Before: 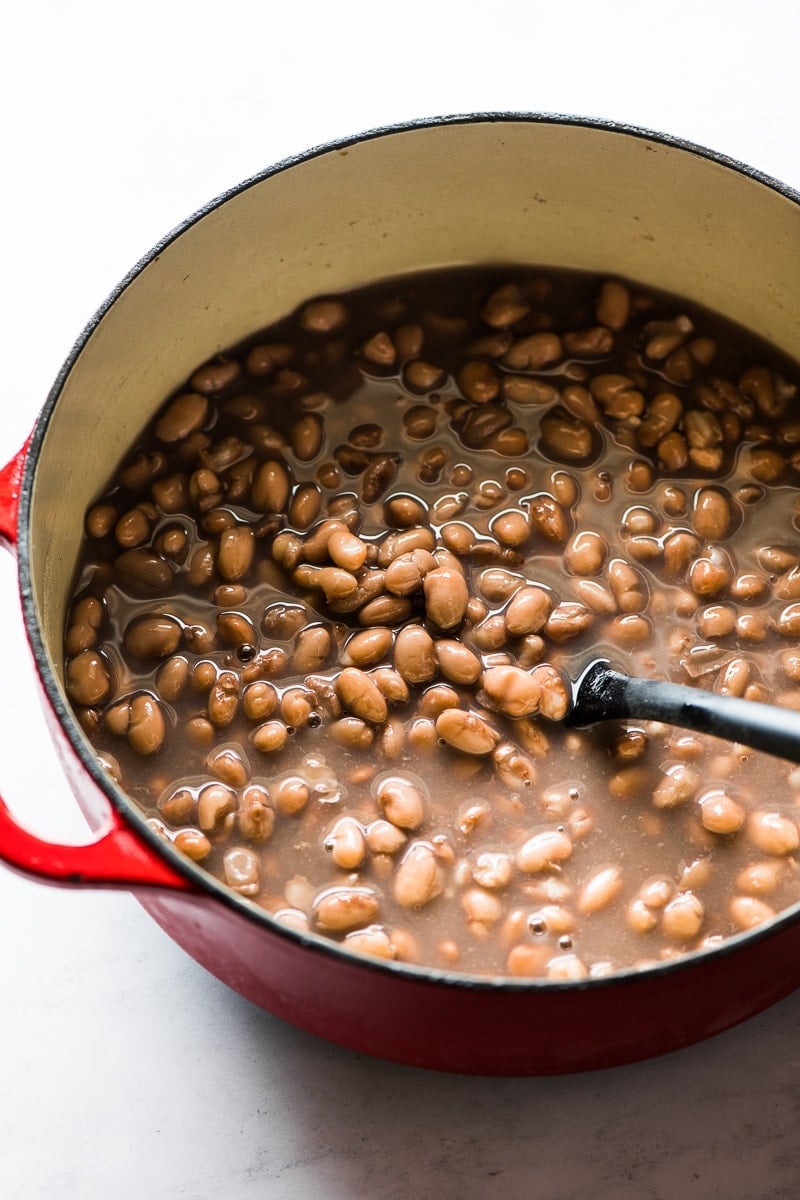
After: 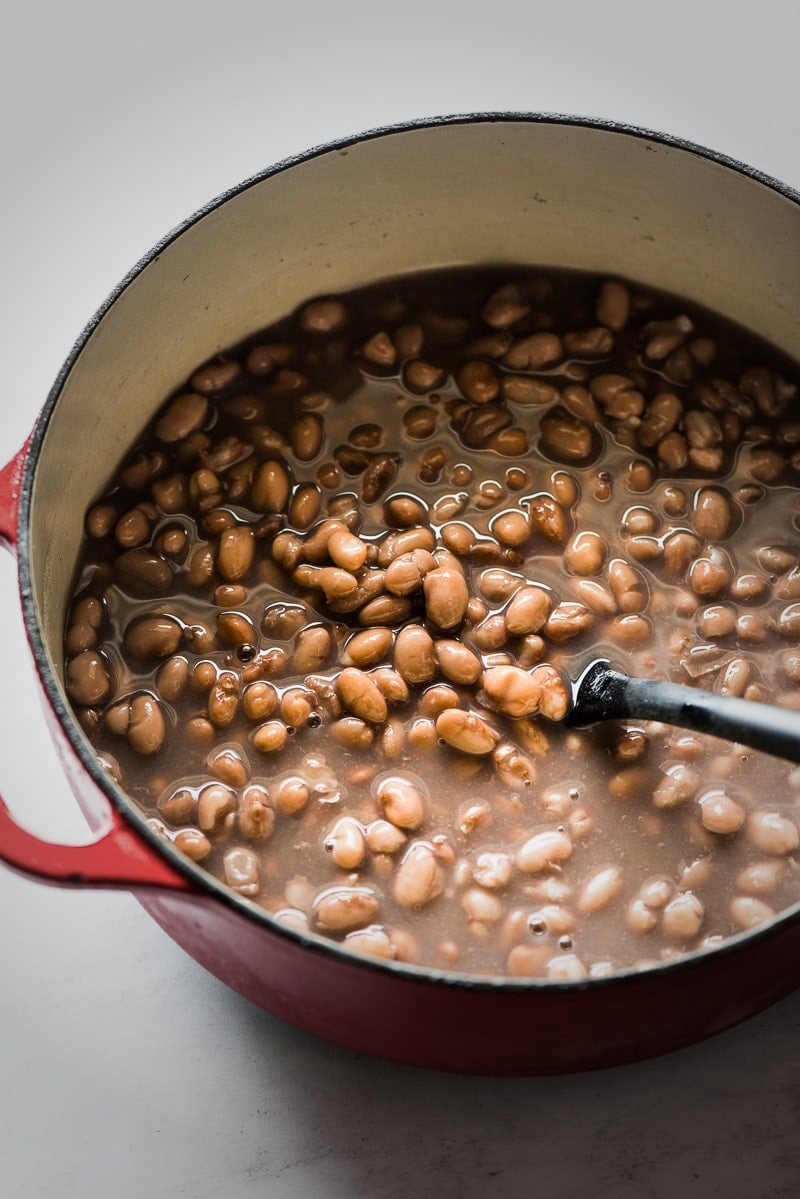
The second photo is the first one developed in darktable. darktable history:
crop: bottom 0.074%
vignetting: fall-off start 33.01%, fall-off radius 64.42%, width/height ratio 0.963
